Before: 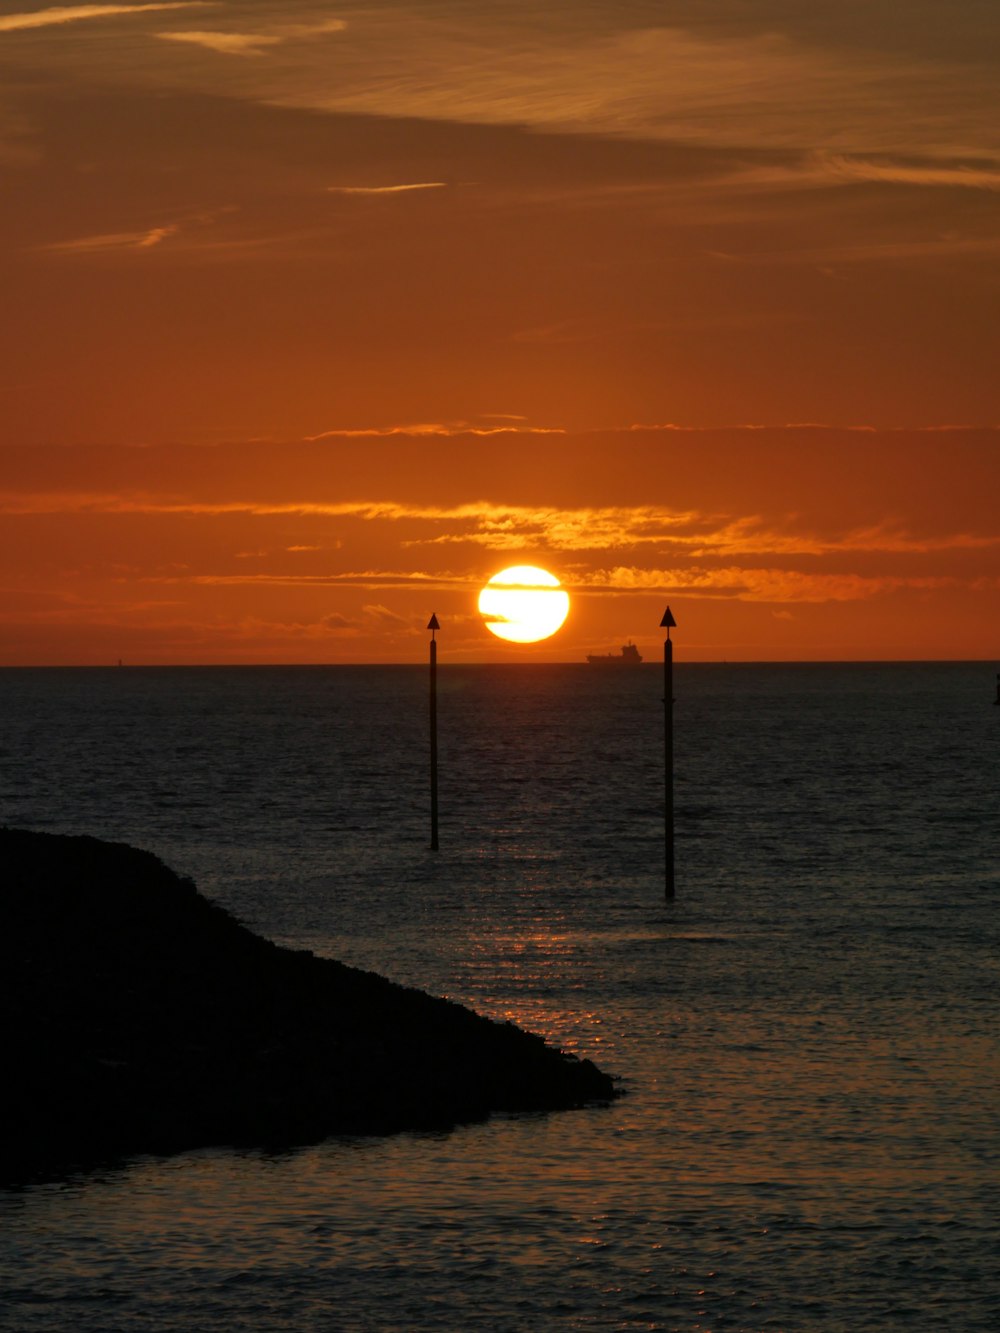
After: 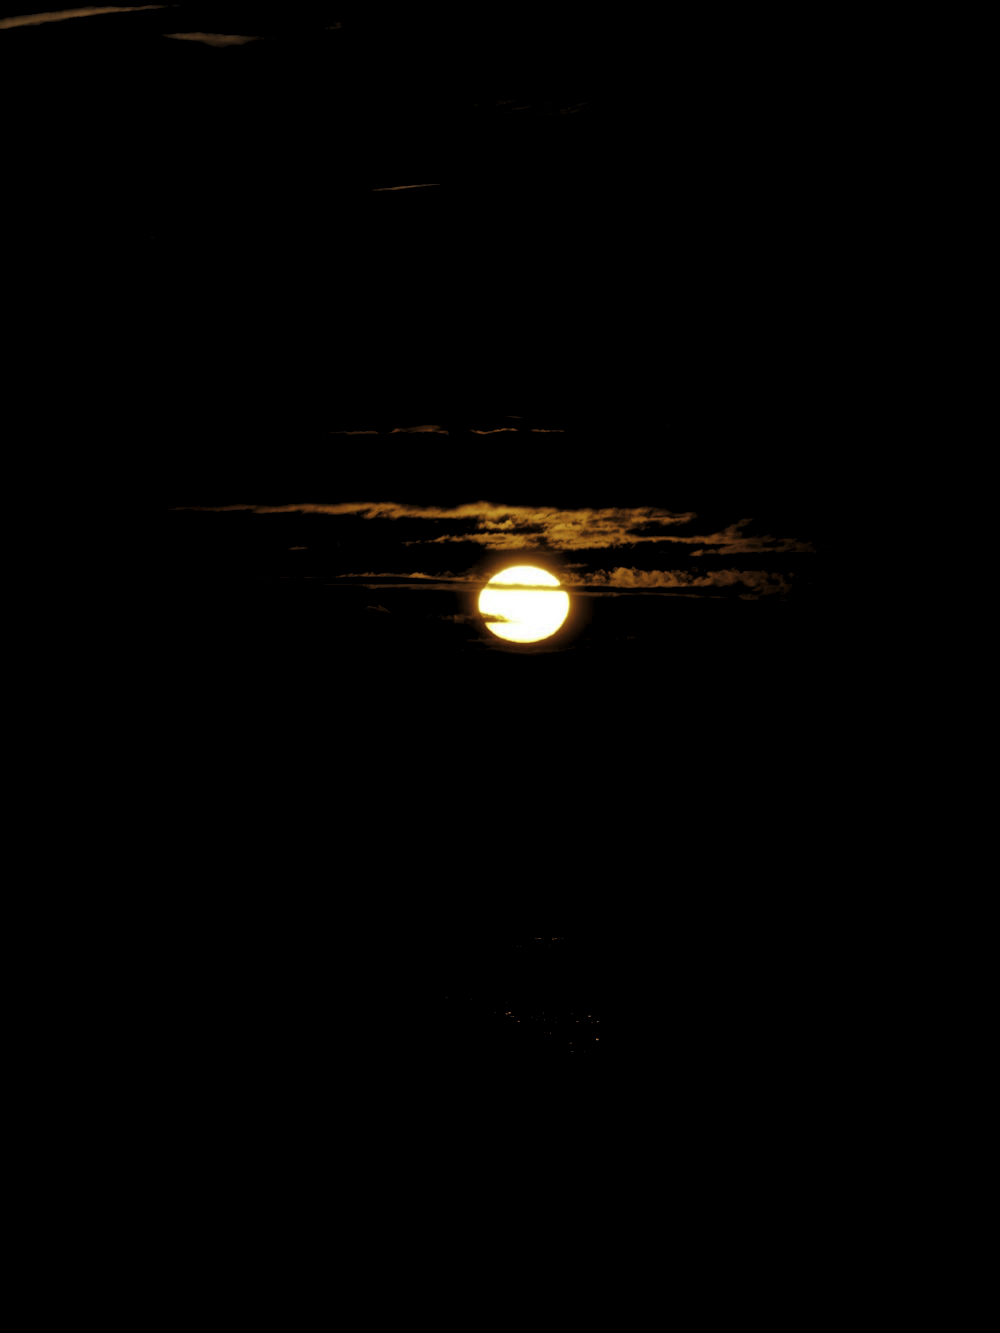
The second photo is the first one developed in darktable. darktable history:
levels: black 0.088%, levels [0.514, 0.759, 1]
